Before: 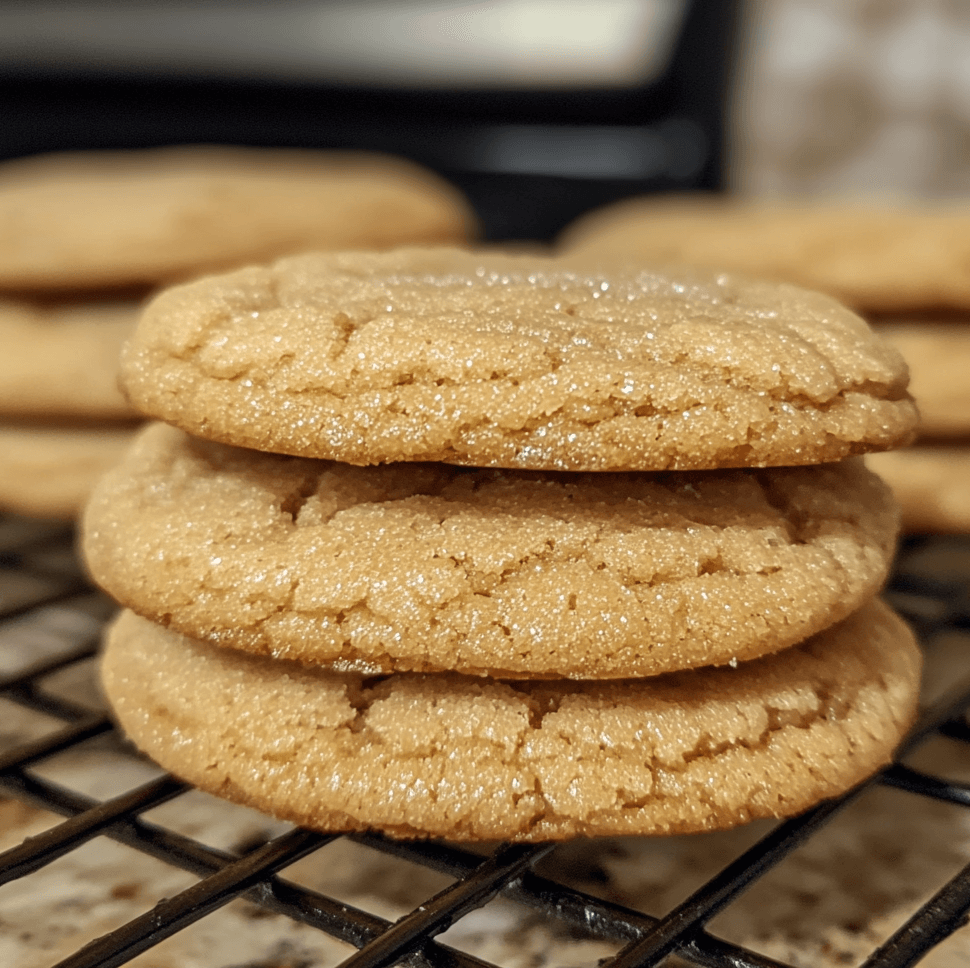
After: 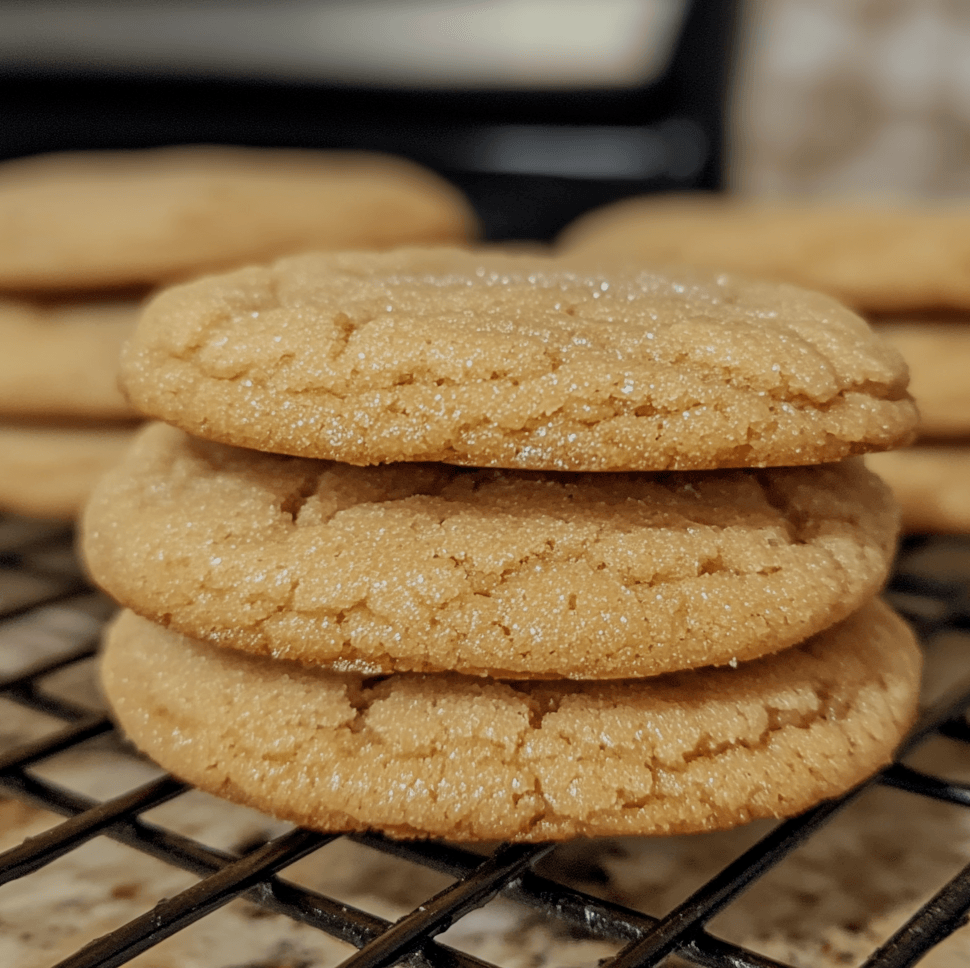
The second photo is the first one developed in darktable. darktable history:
filmic rgb: middle gray luminance 18.42%, black relative exposure -10.5 EV, white relative exposure 3.4 EV, threshold 6 EV, target black luminance 0%, hardness 6.03, latitude 99%, contrast 0.847, shadows ↔ highlights balance 0.505%, add noise in highlights 0, preserve chrominance max RGB, color science v3 (2019), use custom middle-gray values true, iterations of high-quality reconstruction 0, contrast in highlights soft, enable highlight reconstruction true
